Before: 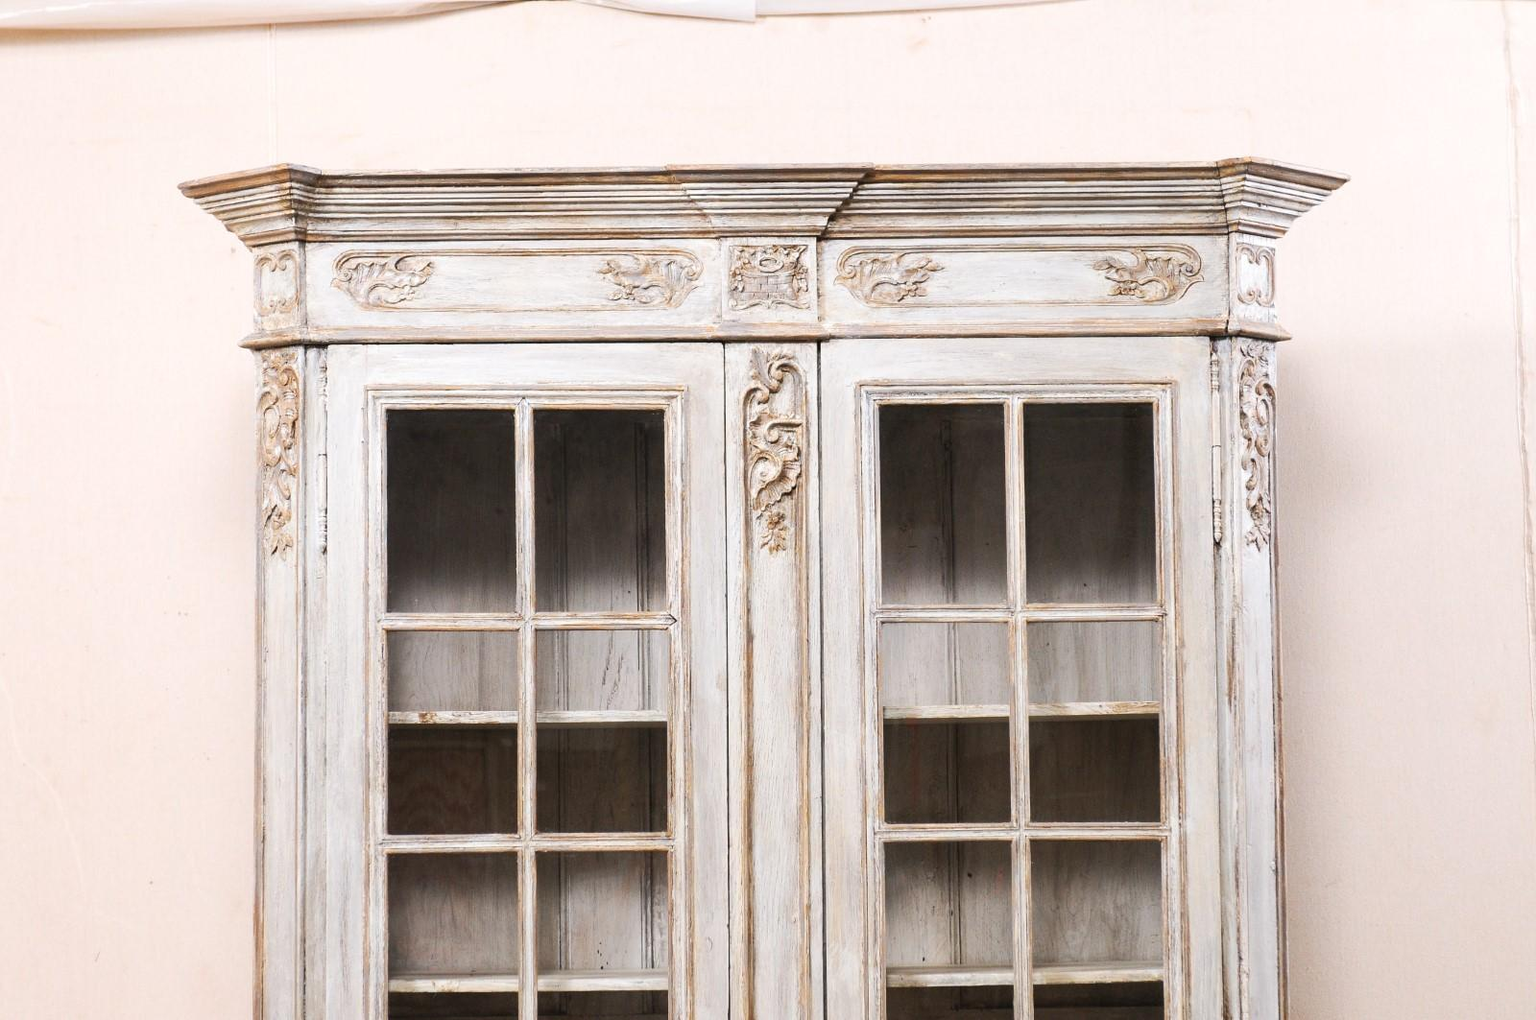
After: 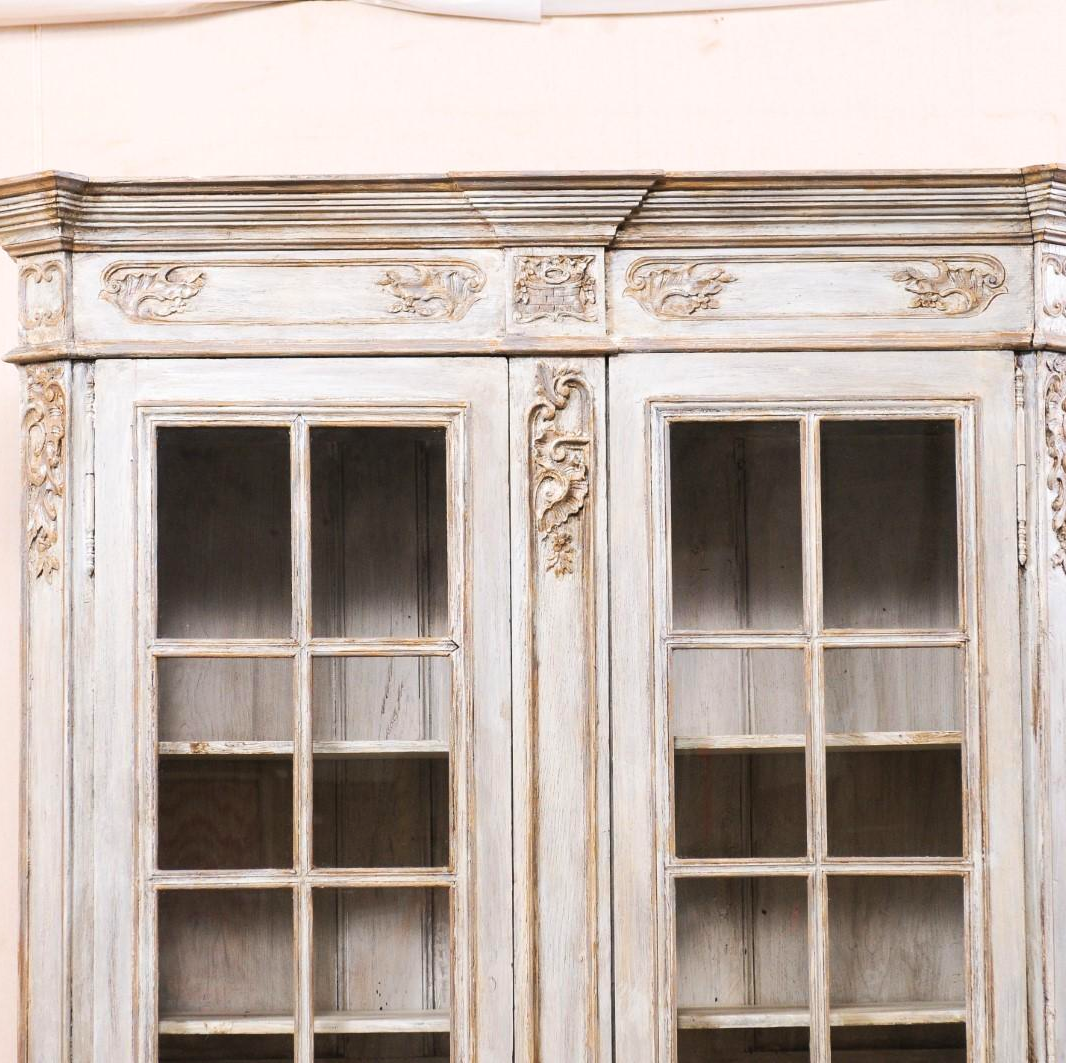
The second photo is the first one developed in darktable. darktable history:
velvia: strength 15.51%
crop and rotate: left 15.399%, right 17.932%
